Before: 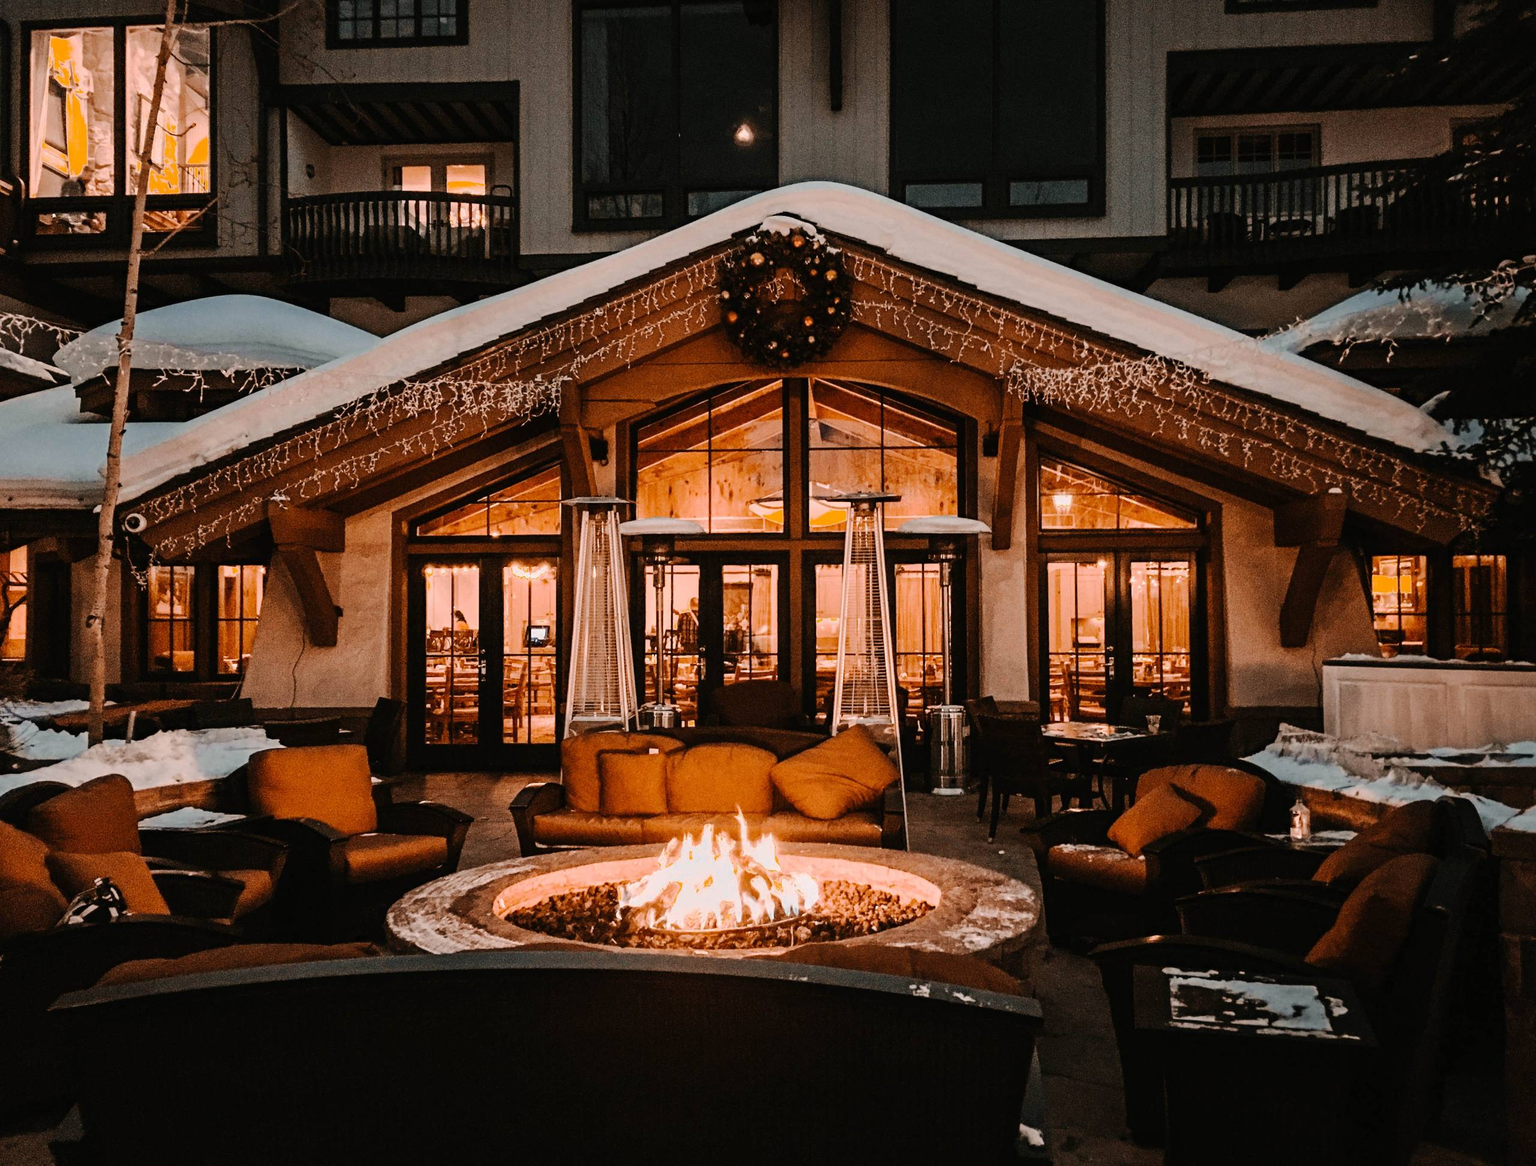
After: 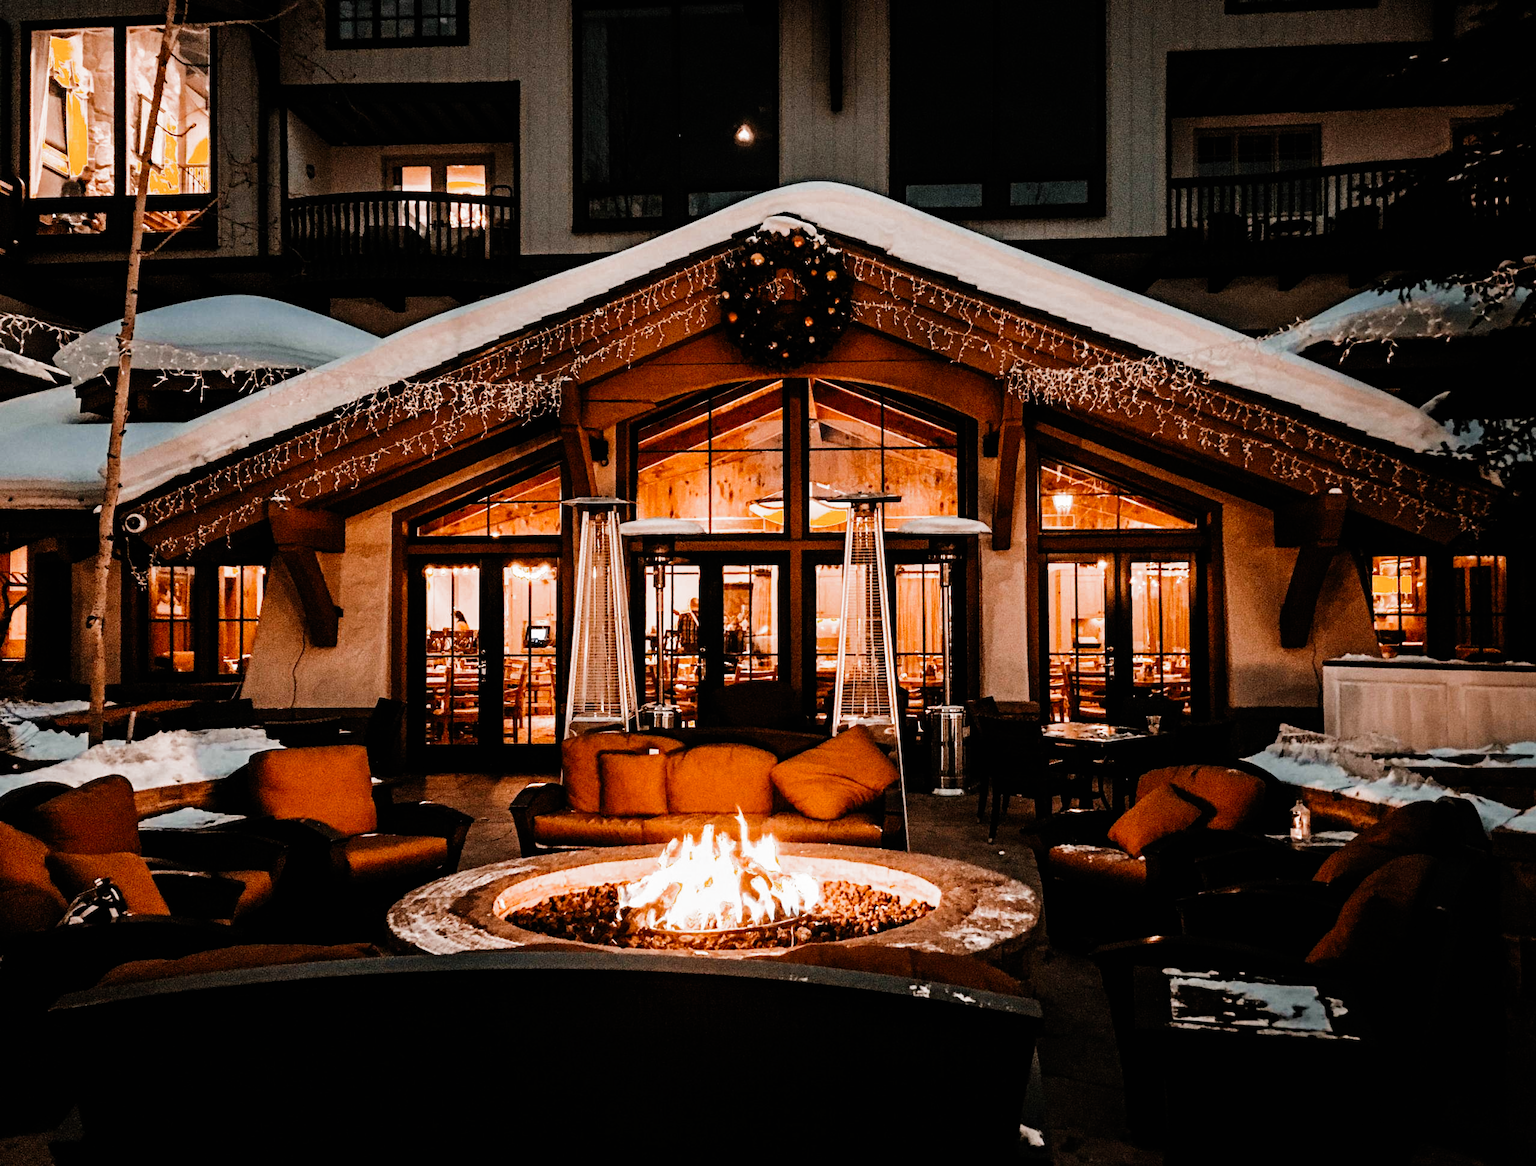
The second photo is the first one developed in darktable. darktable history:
filmic rgb: black relative exposure -7.98 EV, white relative exposure 2.33 EV, threshold 2.97 EV, hardness 6.54, preserve chrominance no, color science v4 (2020), type of noise poissonian, enable highlight reconstruction true
